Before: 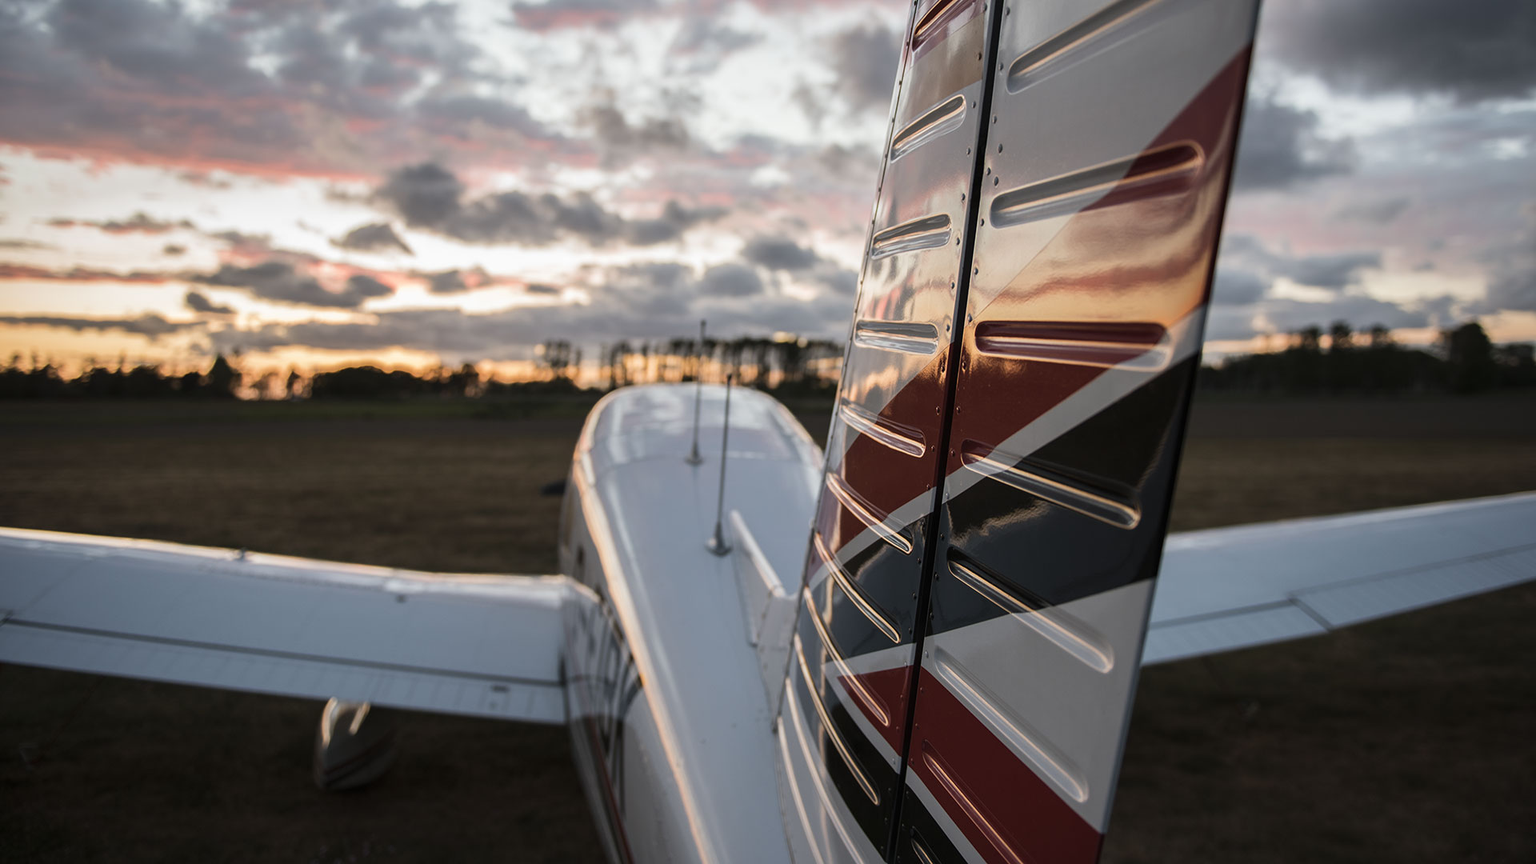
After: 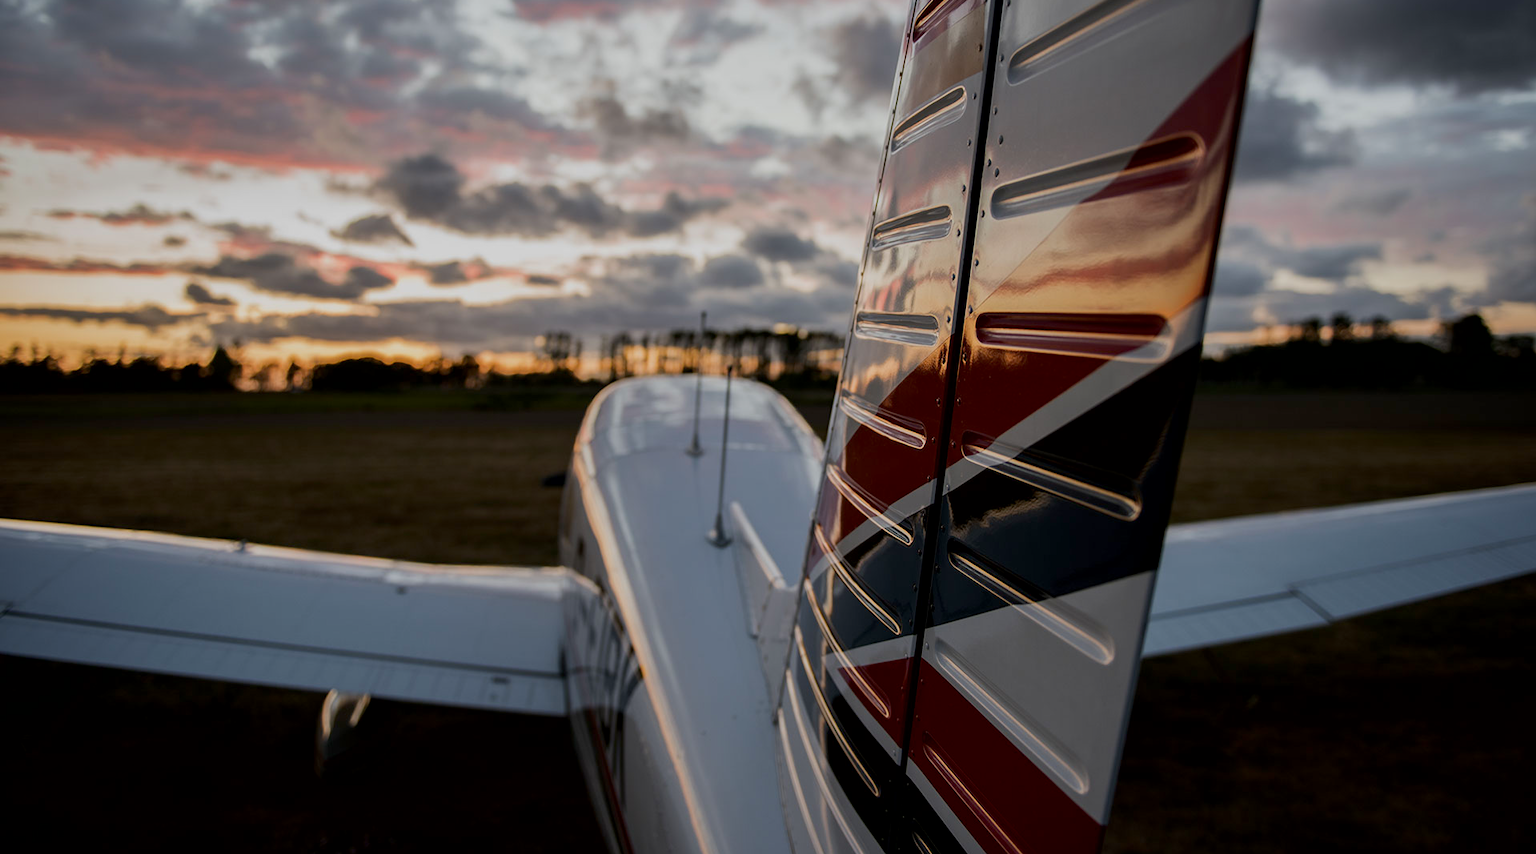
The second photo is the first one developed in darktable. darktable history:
crop: top 1.049%, right 0.001%
exposure: black level correction 0.009, exposure -0.637 EV, compensate highlight preservation false
contrast brightness saturation: contrast 0.09, saturation 0.28
